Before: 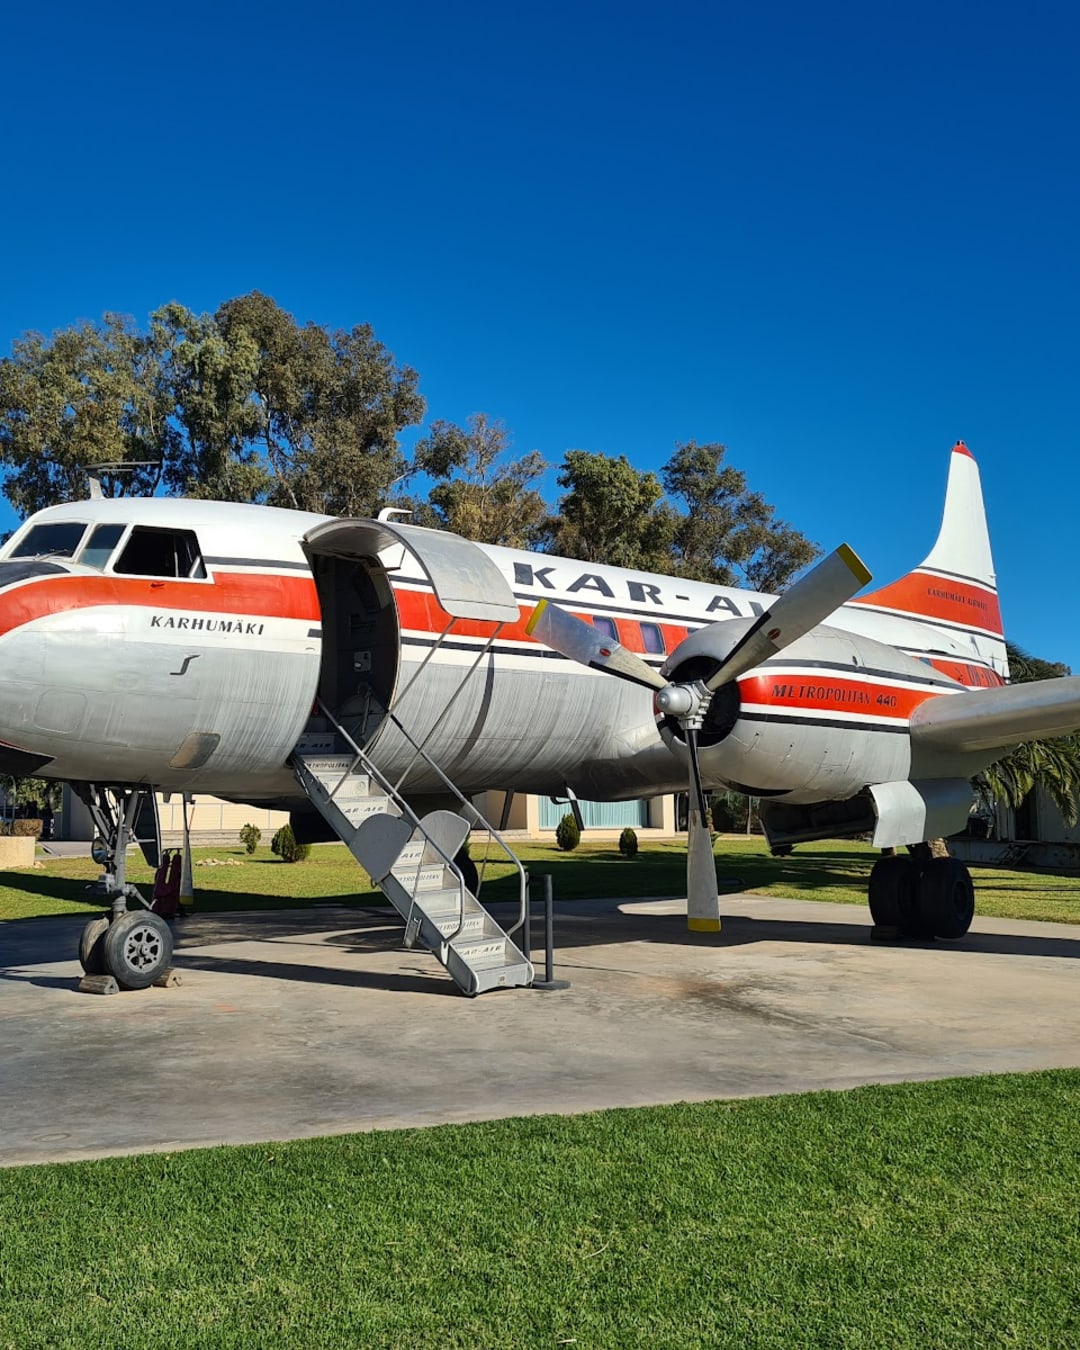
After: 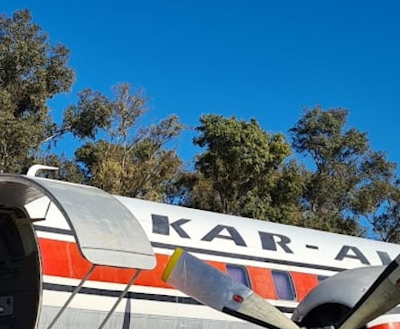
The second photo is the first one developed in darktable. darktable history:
crop: left 28.64%, top 16.832%, right 26.637%, bottom 58.055%
rotate and perspective: rotation 0.72°, lens shift (vertical) -0.352, lens shift (horizontal) -0.051, crop left 0.152, crop right 0.859, crop top 0.019, crop bottom 0.964
